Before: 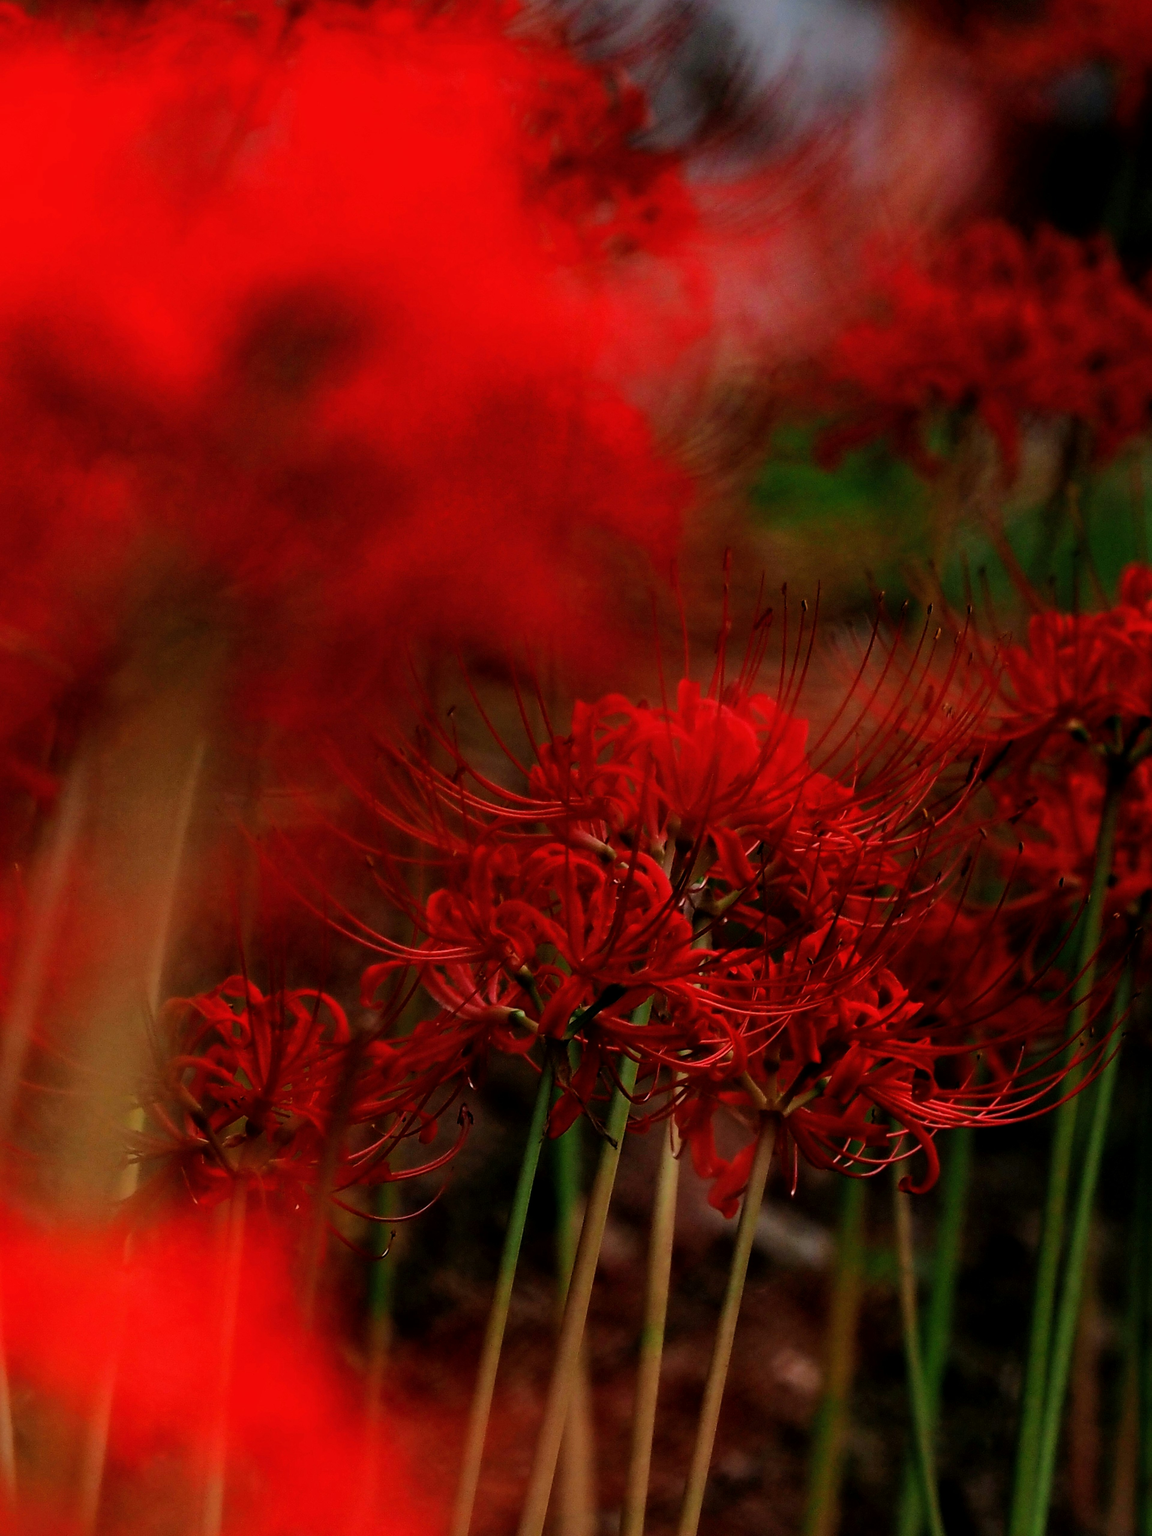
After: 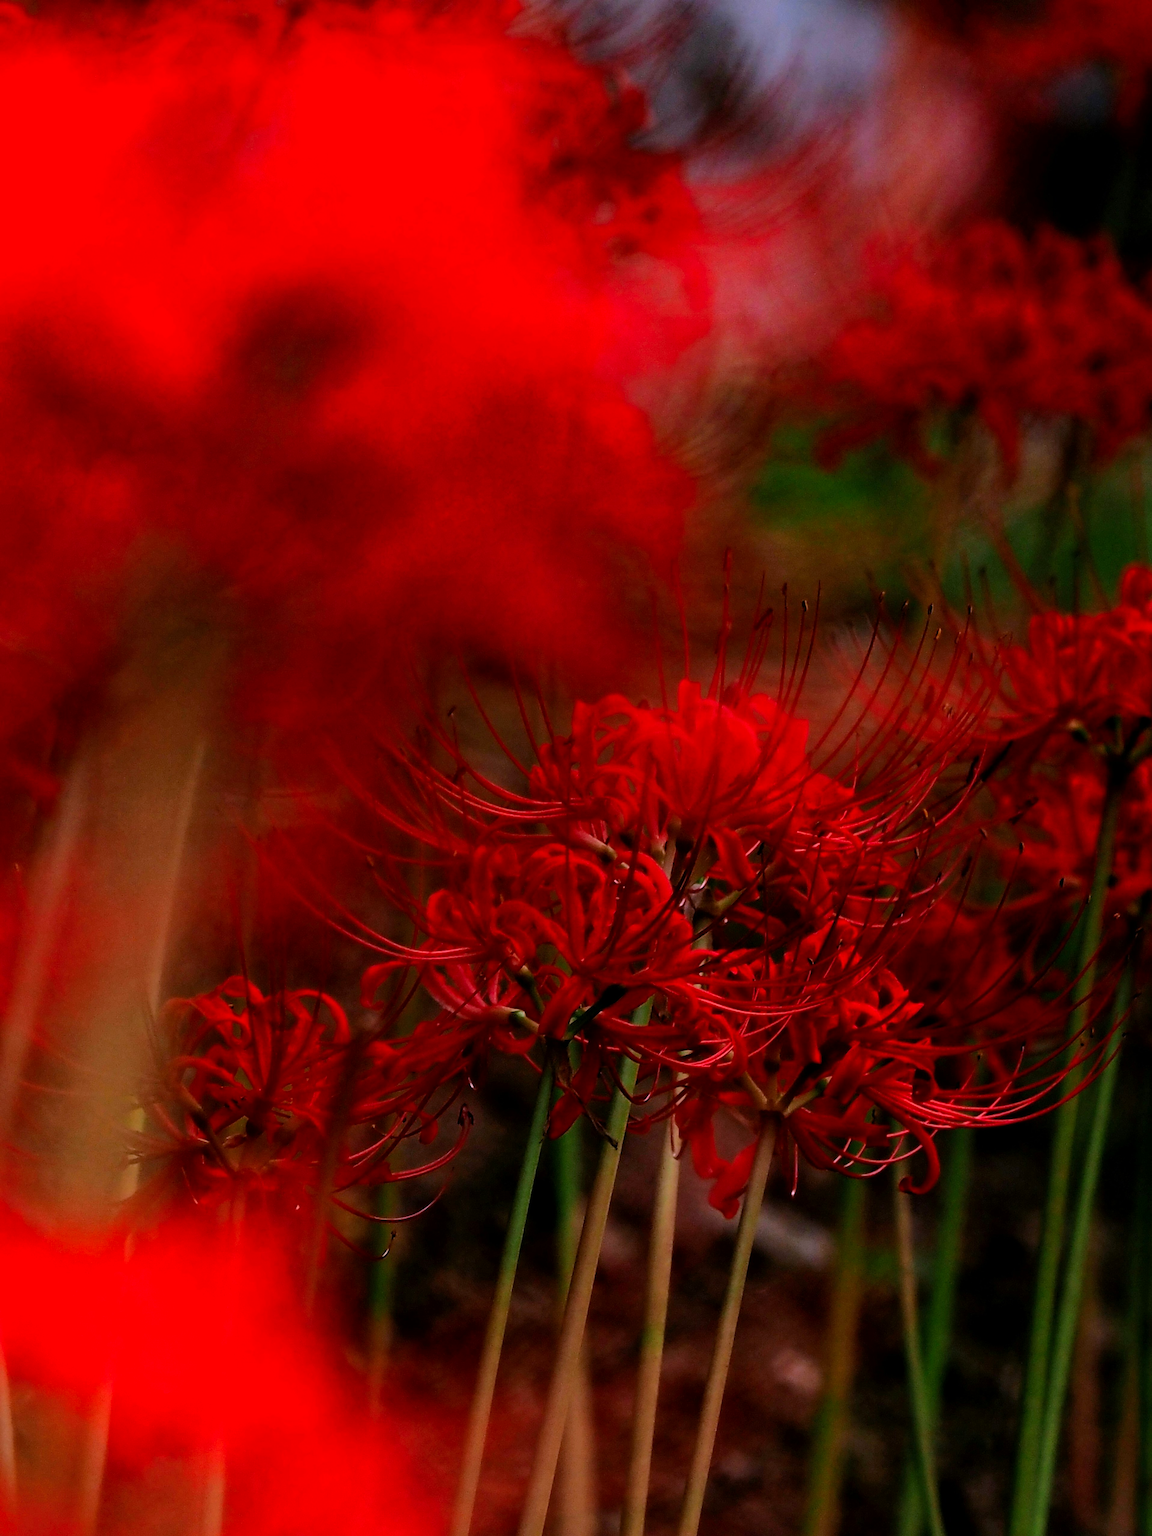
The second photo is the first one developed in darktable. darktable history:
contrast brightness saturation: contrast 0.04, saturation 0.07
white balance: red 1.042, blue 1.17
